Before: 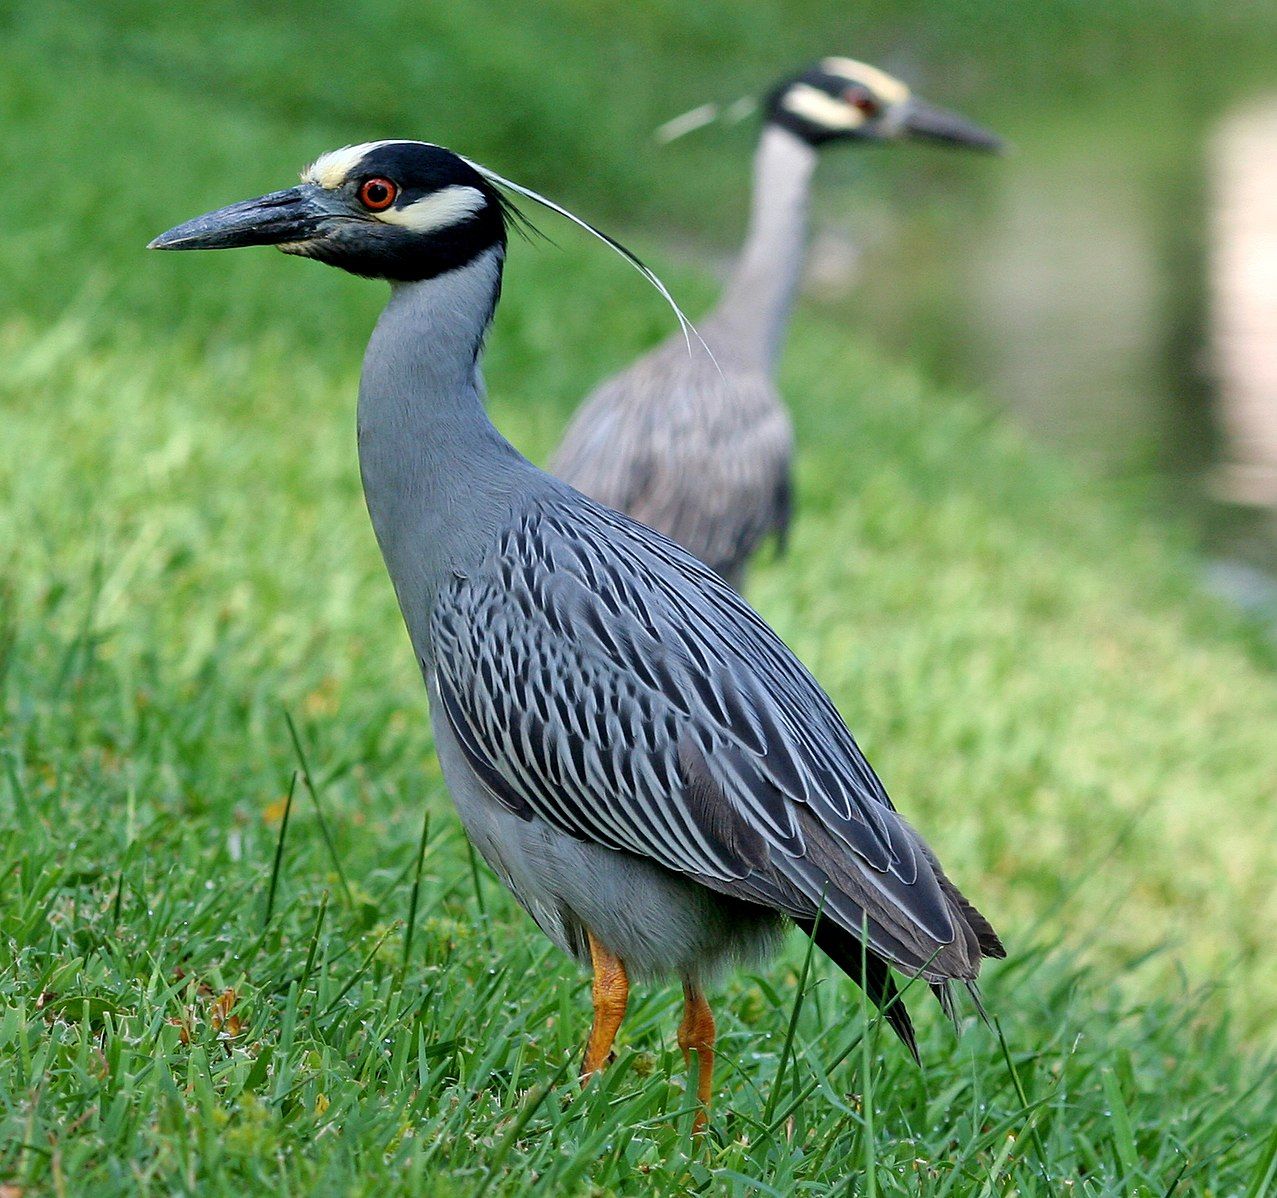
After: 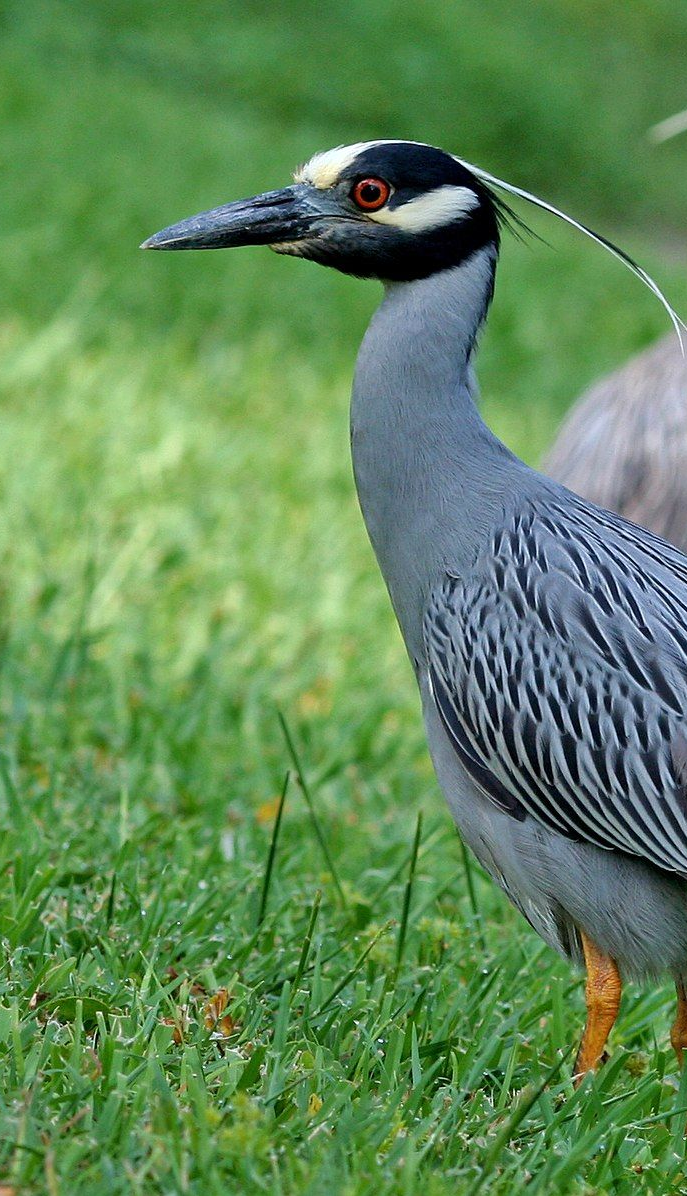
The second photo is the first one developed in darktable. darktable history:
crop: left 0.587%, right 45.588%, bottom 0.086%
tone equalizer: on, module defaults
white balance: red 1, blue 1
